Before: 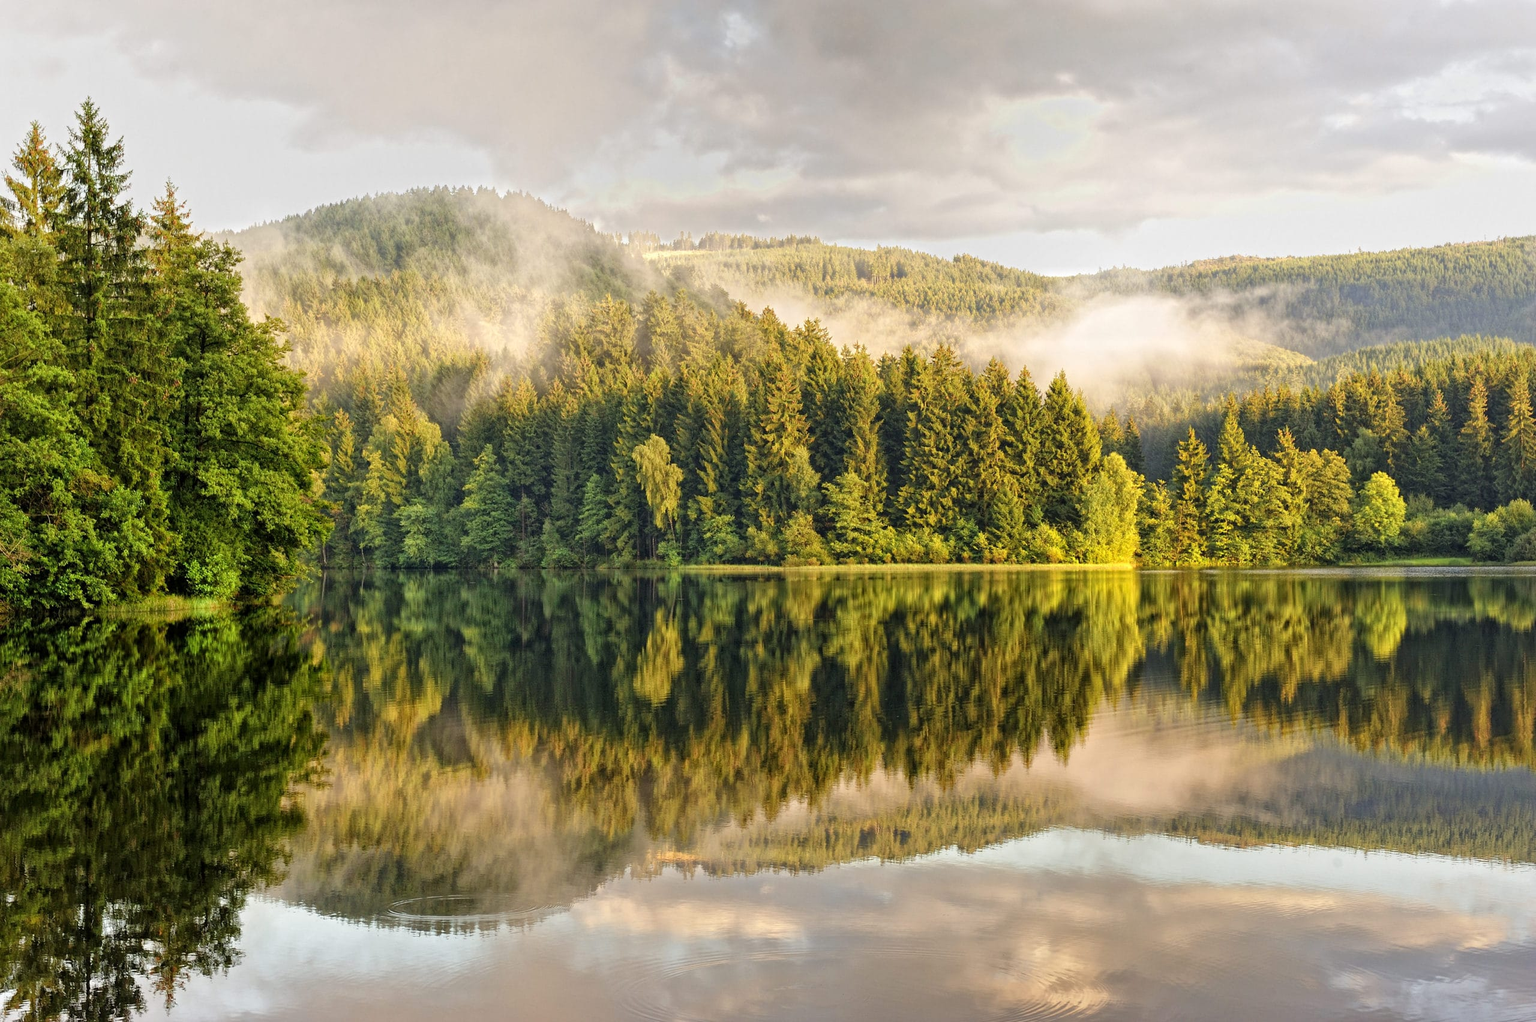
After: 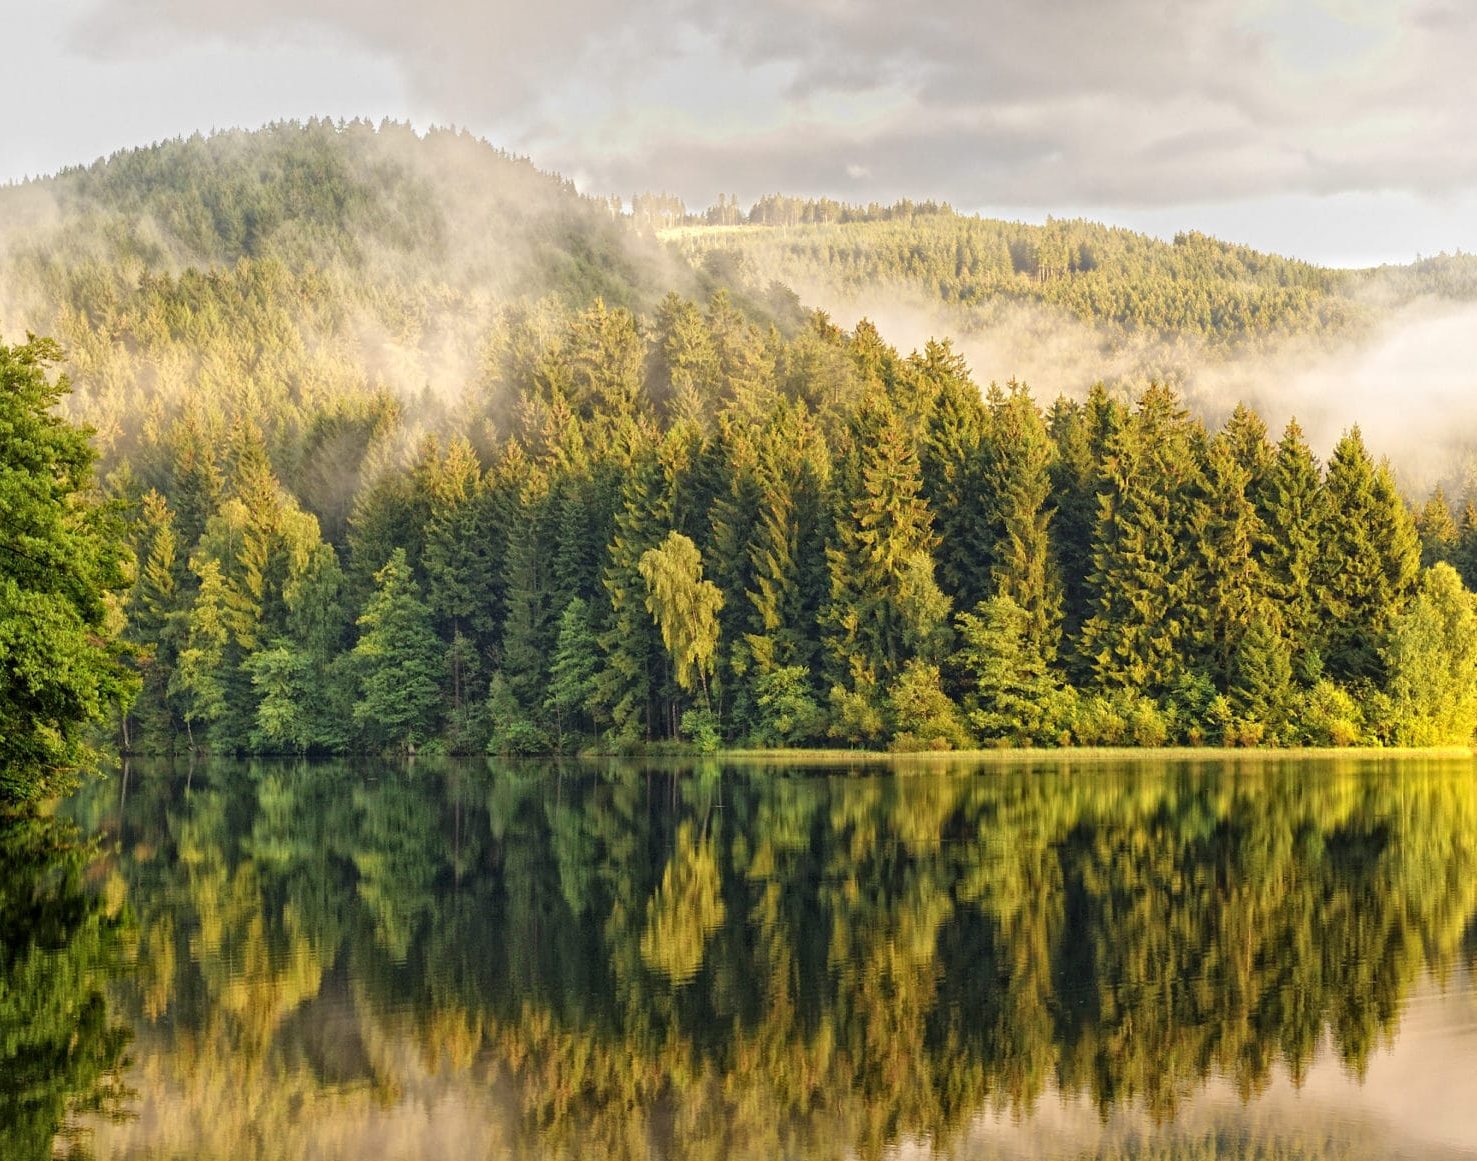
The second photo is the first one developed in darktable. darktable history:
crop: left 16.219%, top 11.294%, right 26.08%, bottom 20.485%
